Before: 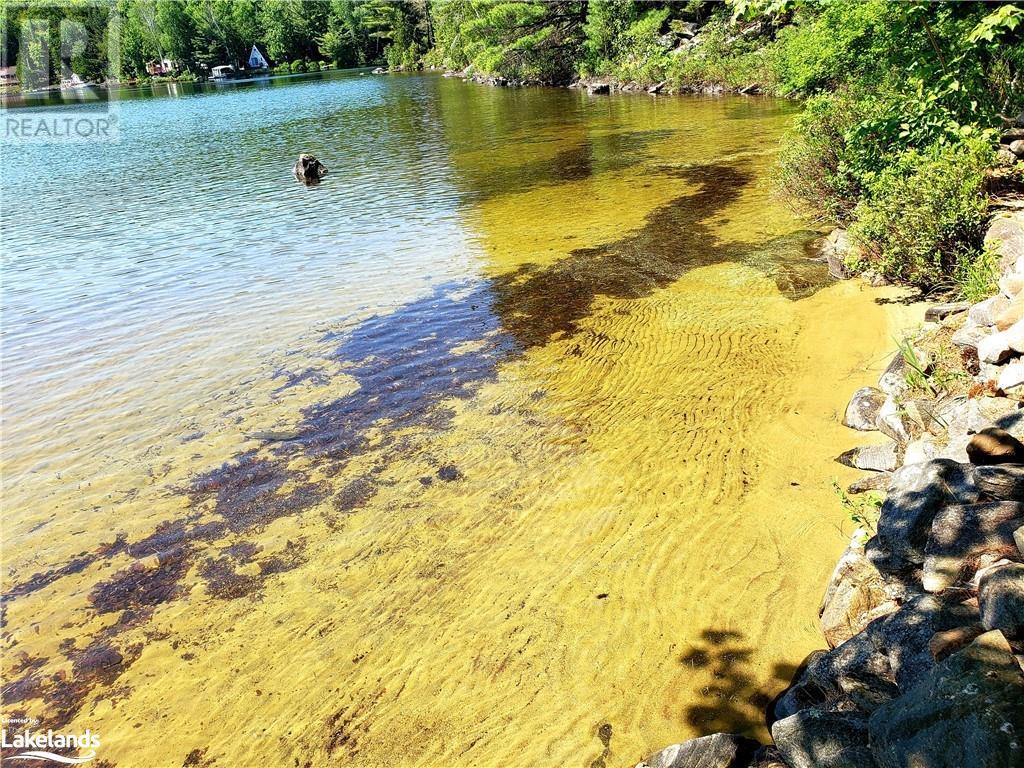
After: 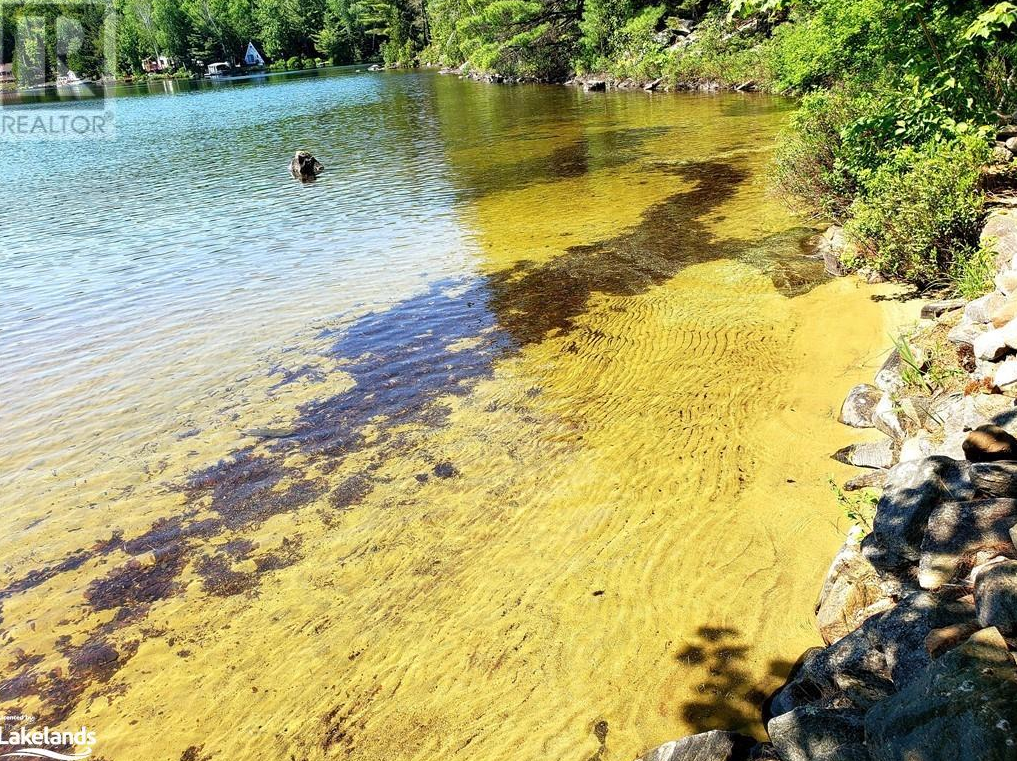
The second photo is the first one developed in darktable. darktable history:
tone equalizer: on, module defaults
crop: left 0.434%, top 0.485%, right 0.244%, bottom 0.386%
